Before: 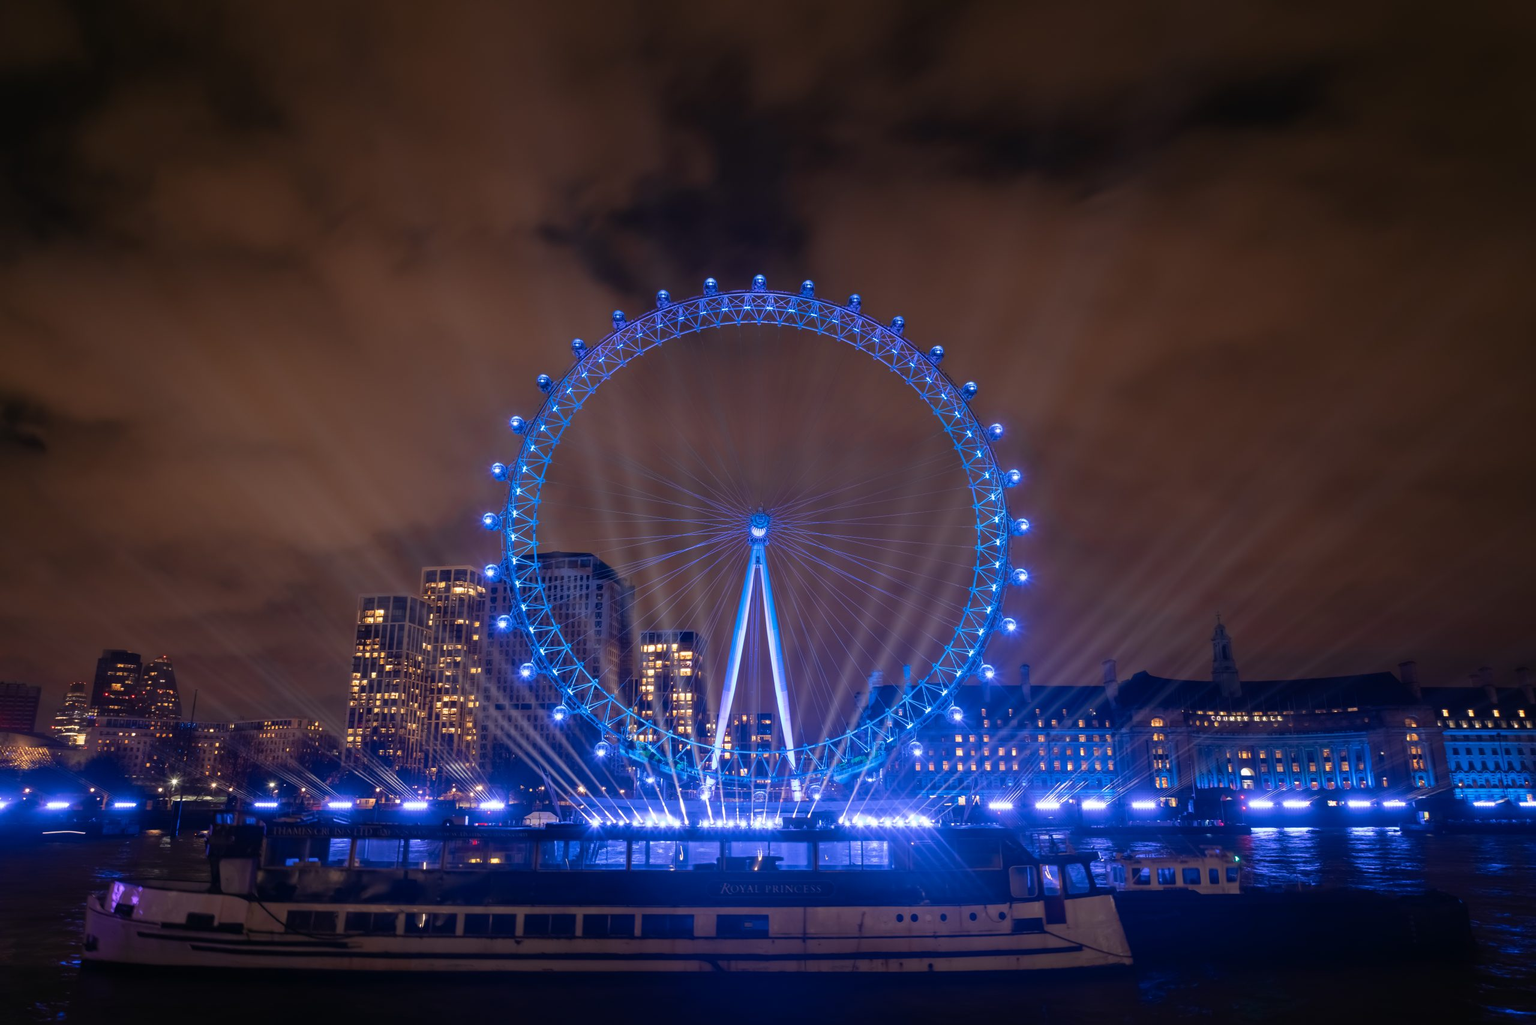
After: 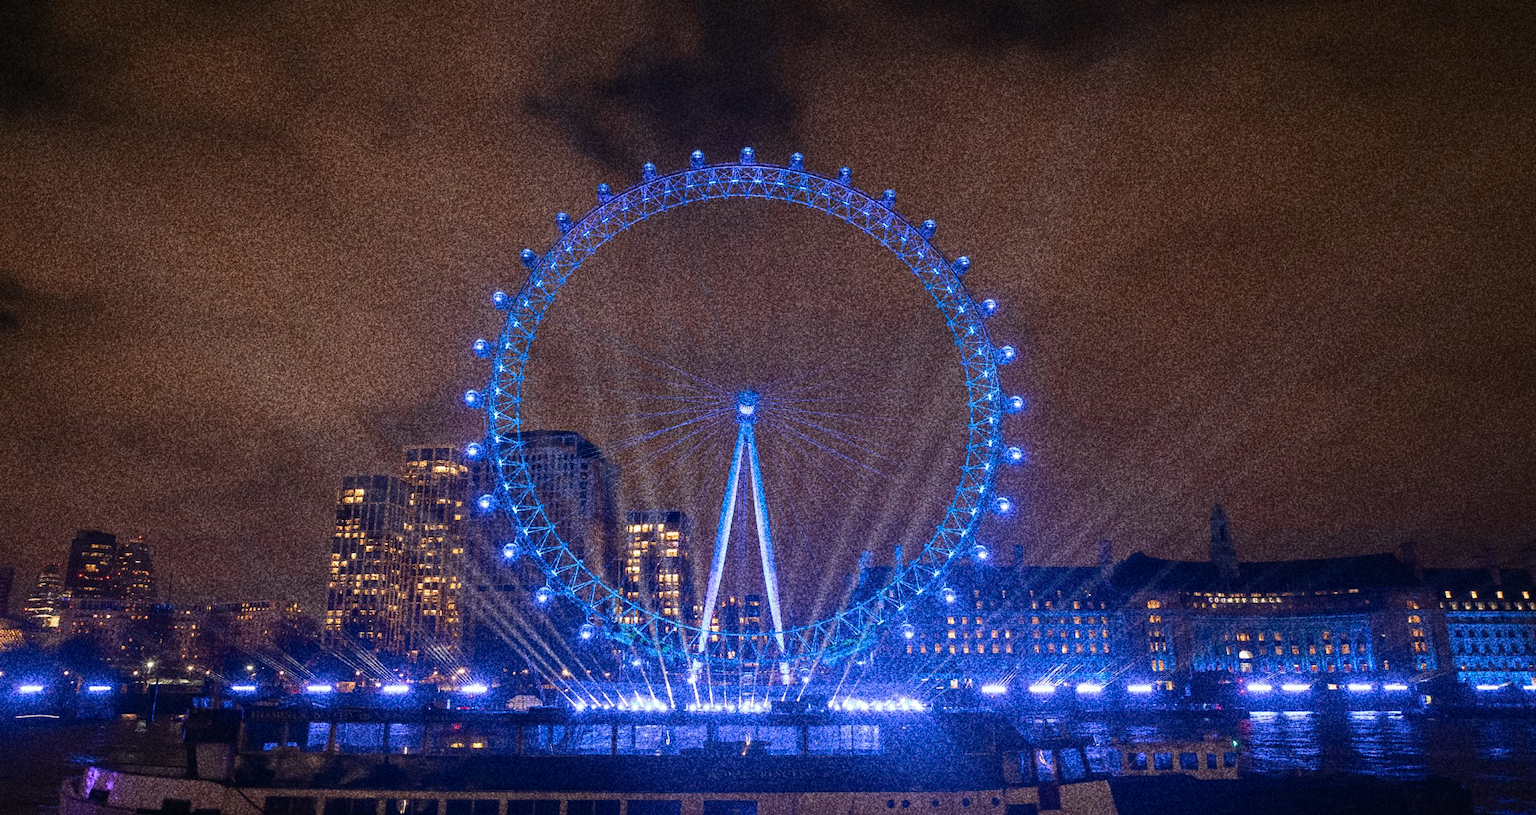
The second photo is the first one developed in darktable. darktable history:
grain: coarseness 30.02 ISO, strength 100%
crop and rotate: left 1.814%, top 12.818%, right 0.25%, bottom 9.225%
